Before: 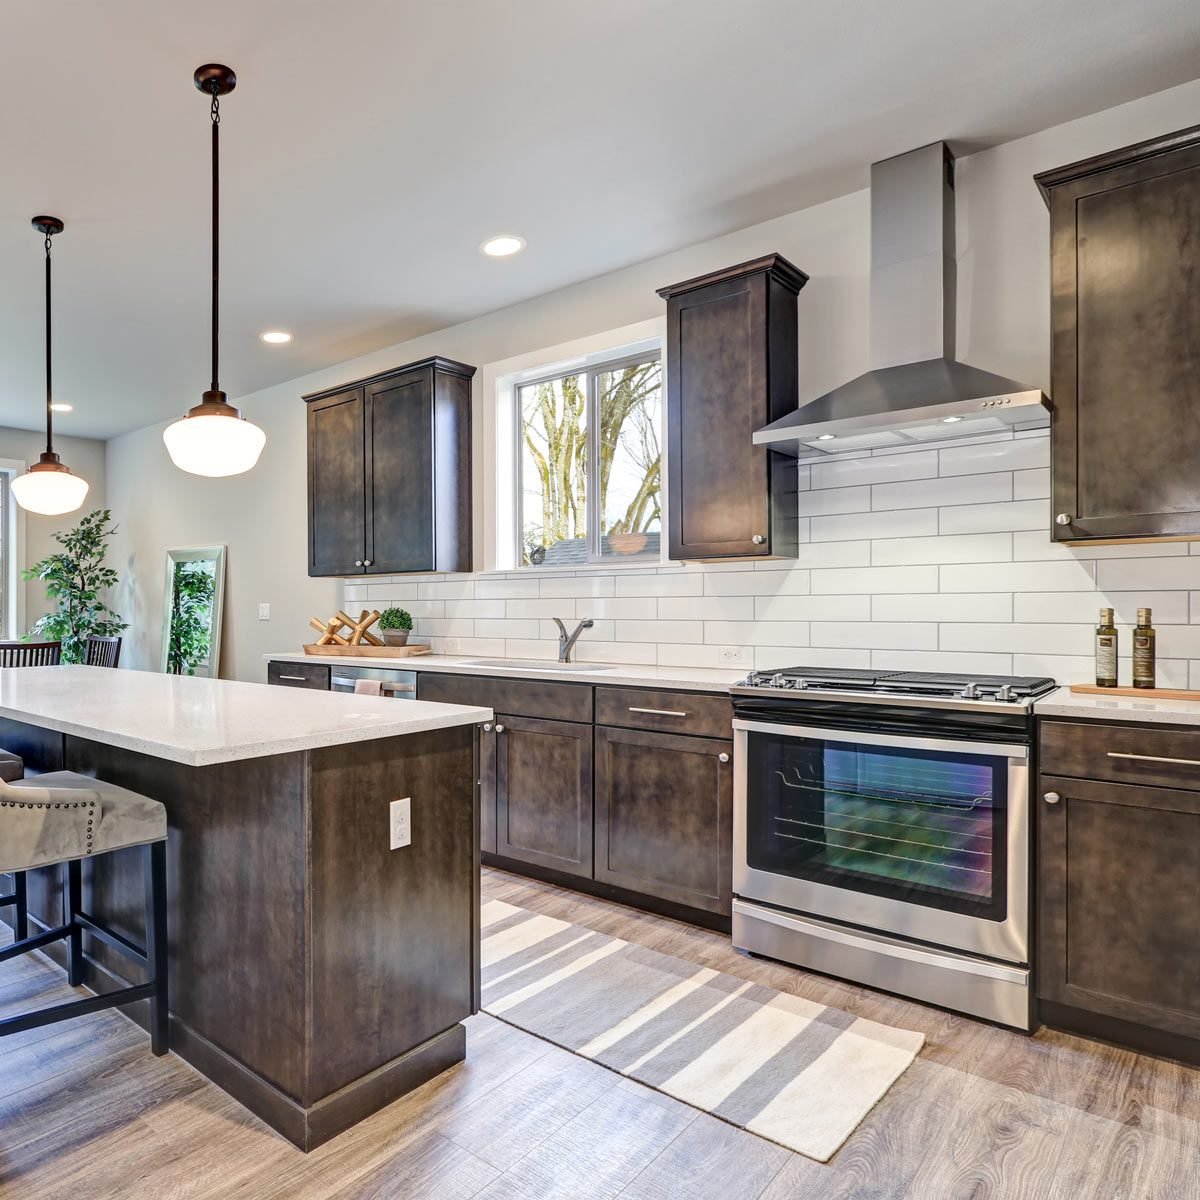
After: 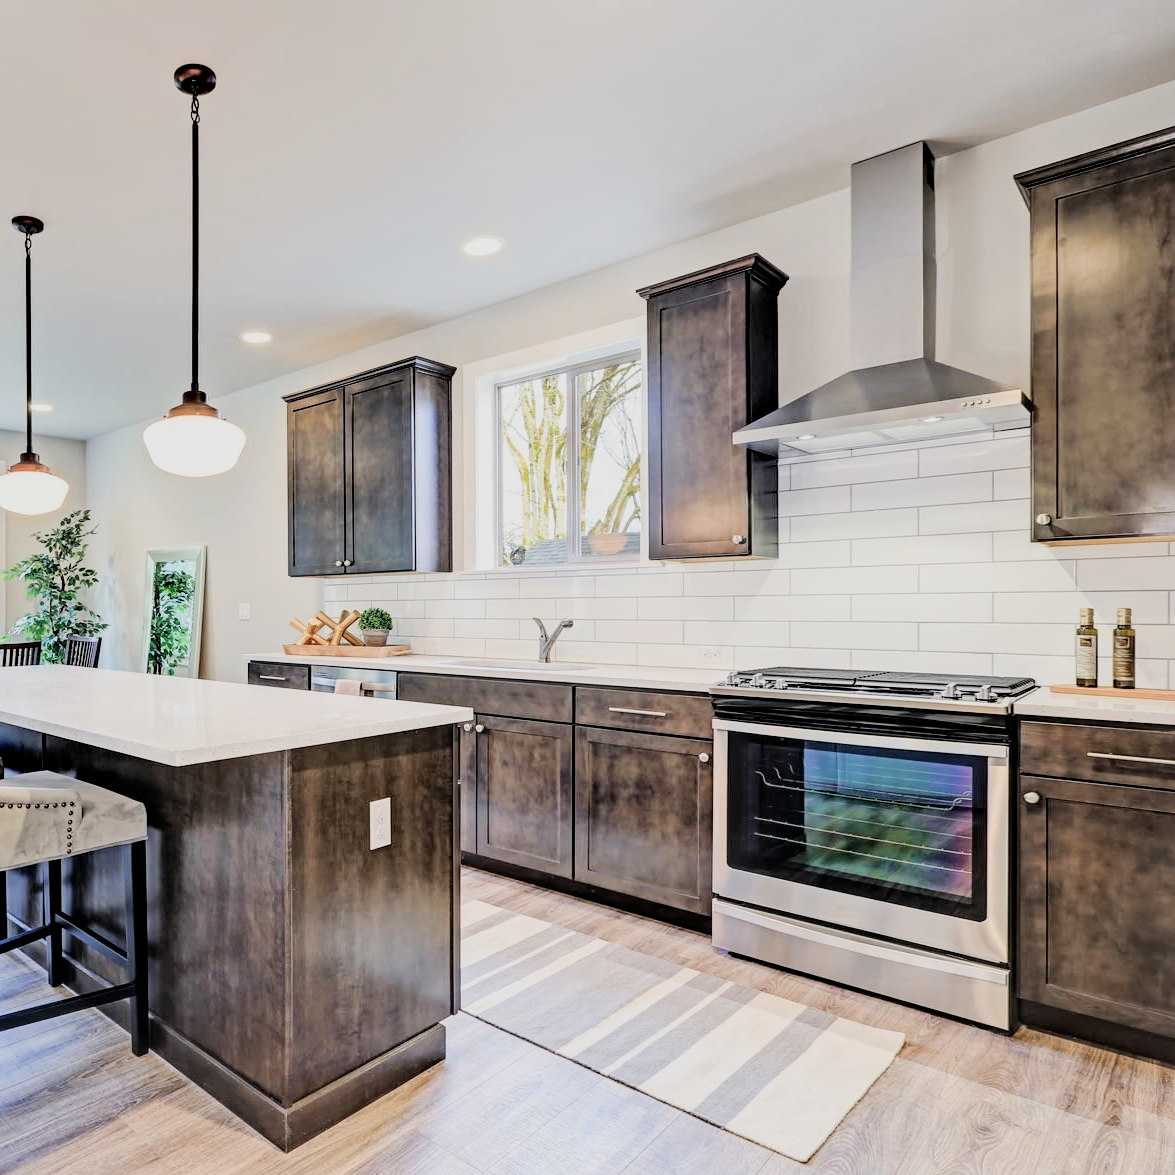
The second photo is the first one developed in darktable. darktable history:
tone equalizer: on, module defaults
exposure: exposure 0.669 EV, compensate highlight preservation false
filmic rgb: black relative exposure -4.14 EV, white relative exposure 5.1 EV, hardness 2.11, contrast 1.165
crop: left 1.743%, right 0.268%, bottom 2.011%
